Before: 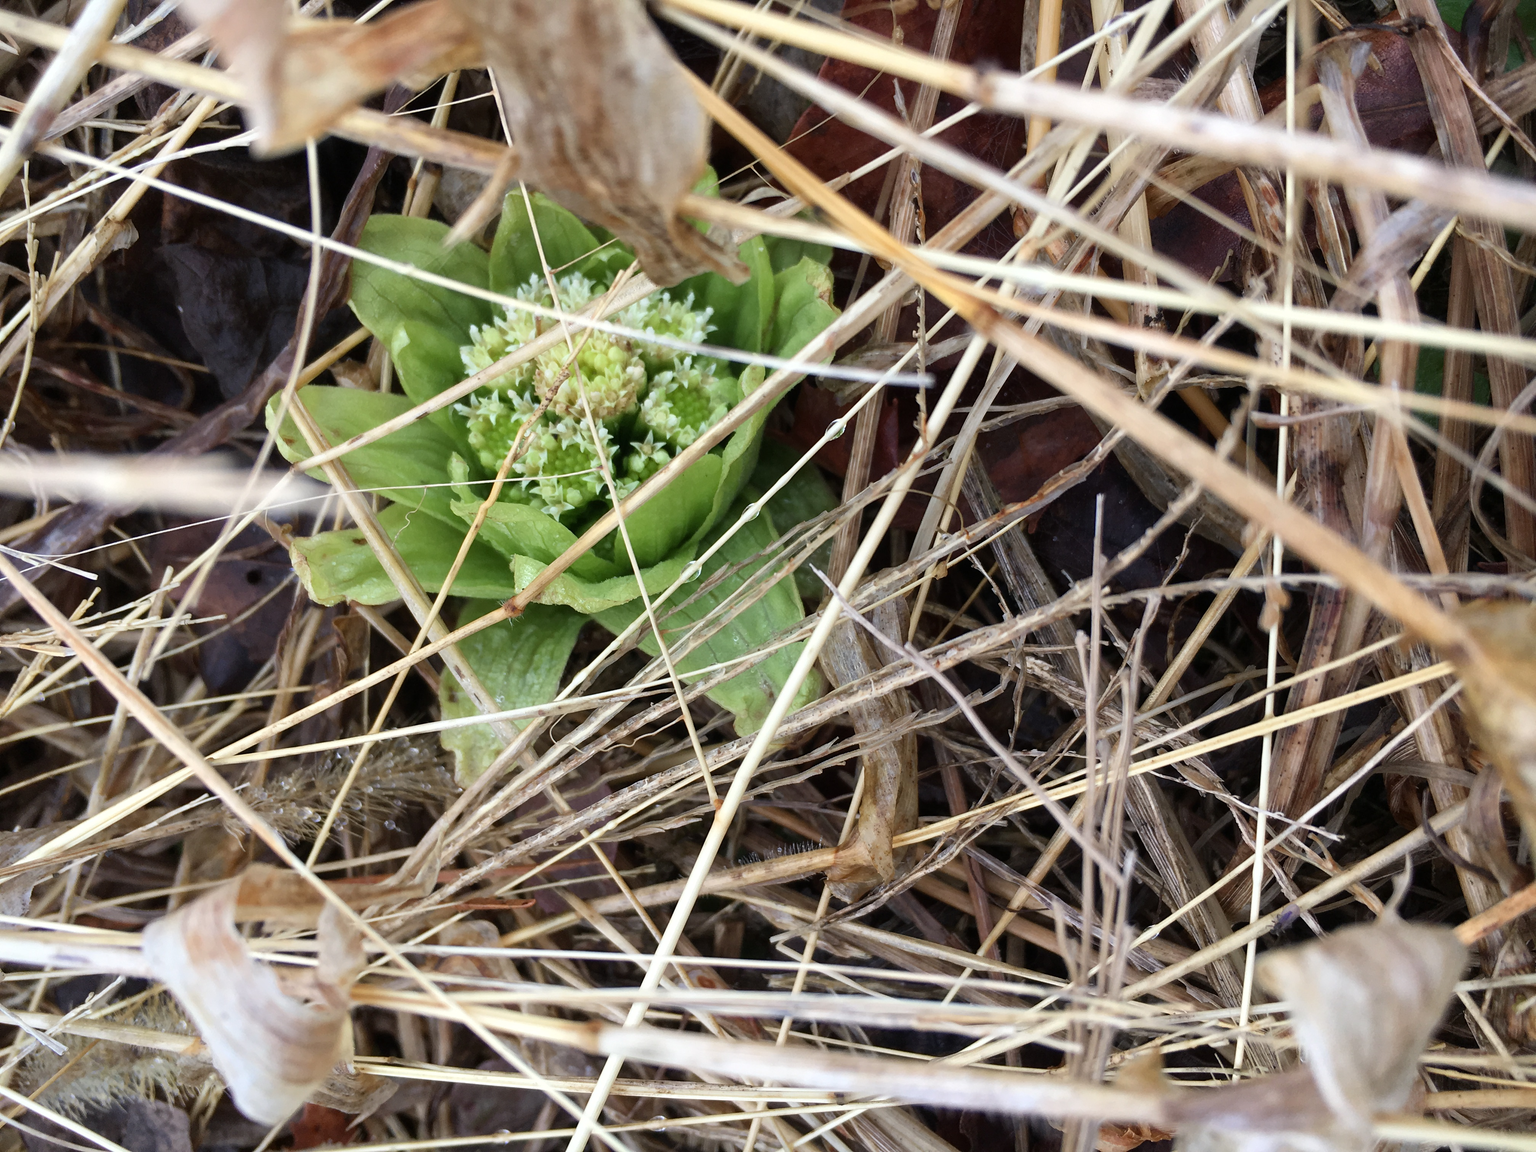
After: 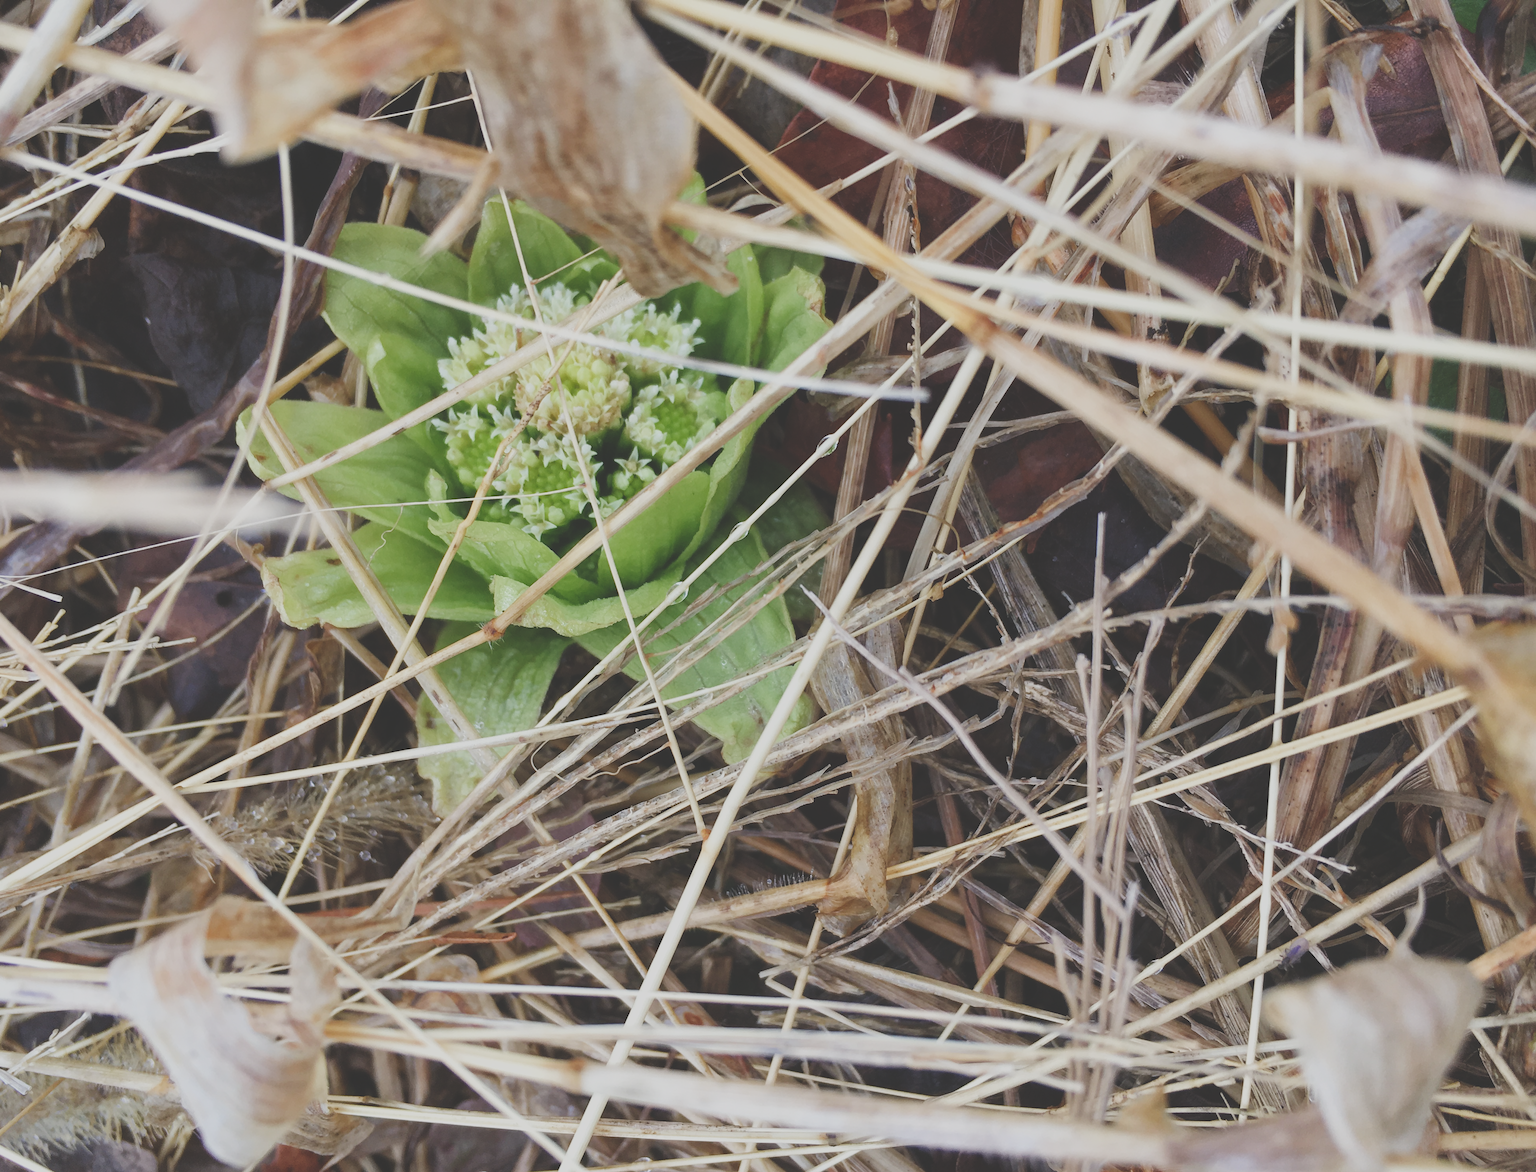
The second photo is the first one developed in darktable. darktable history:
contrast brightness saturation: contrast 0.075, saturation 0.198
filmic rgb: black relative exposure -4.39 EV, white relative exposure 4.56 EV, threshold 3.03 EV, hardness 2.37, contrast 1.058, preserve chrominance no, color science v4 (2020), type of noise poissonian, enable highlight reconstruction true
exposure: black level correction -0.061, exposure -0.05 EV, compensate exposure bias true, compensate highlight preservation false
crop and rotate: left 2.486%, right 1.081%, bottom 1.841%
